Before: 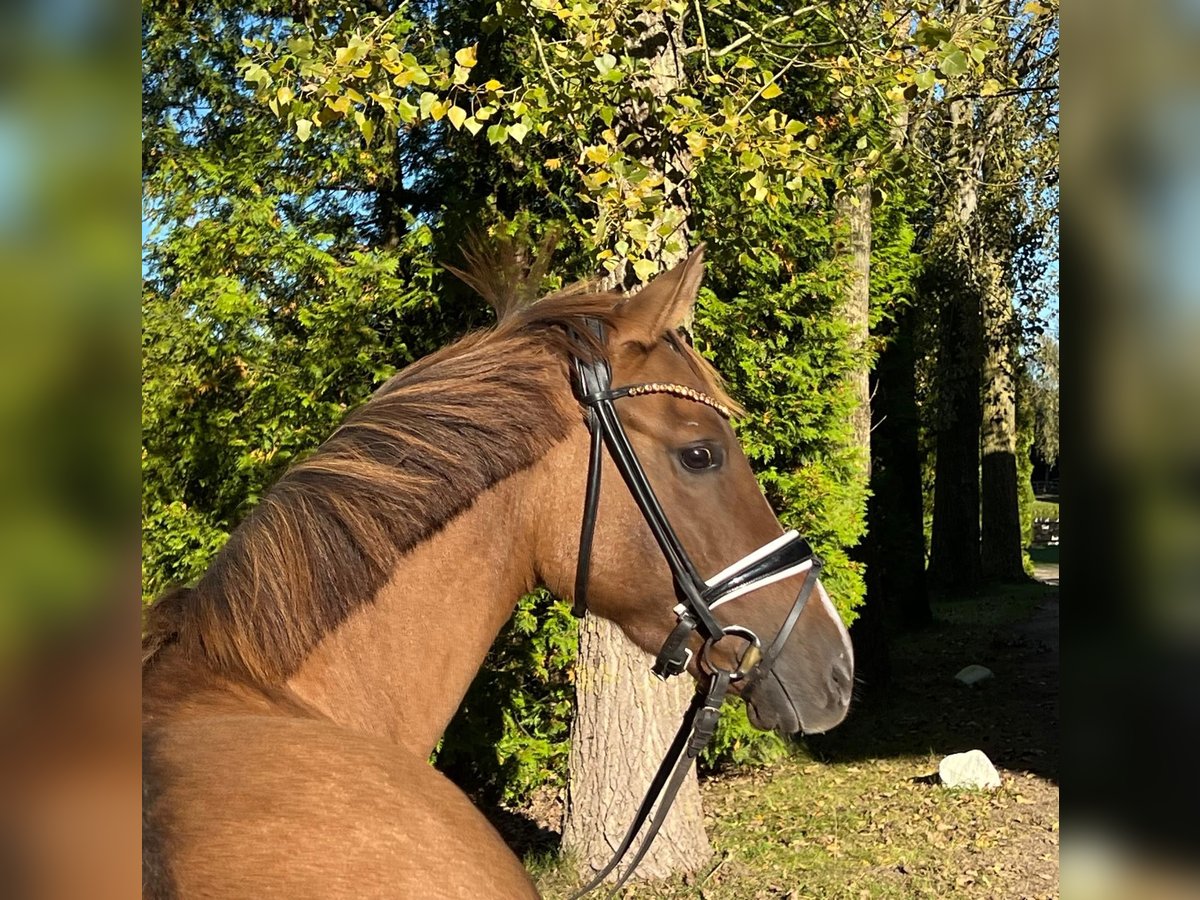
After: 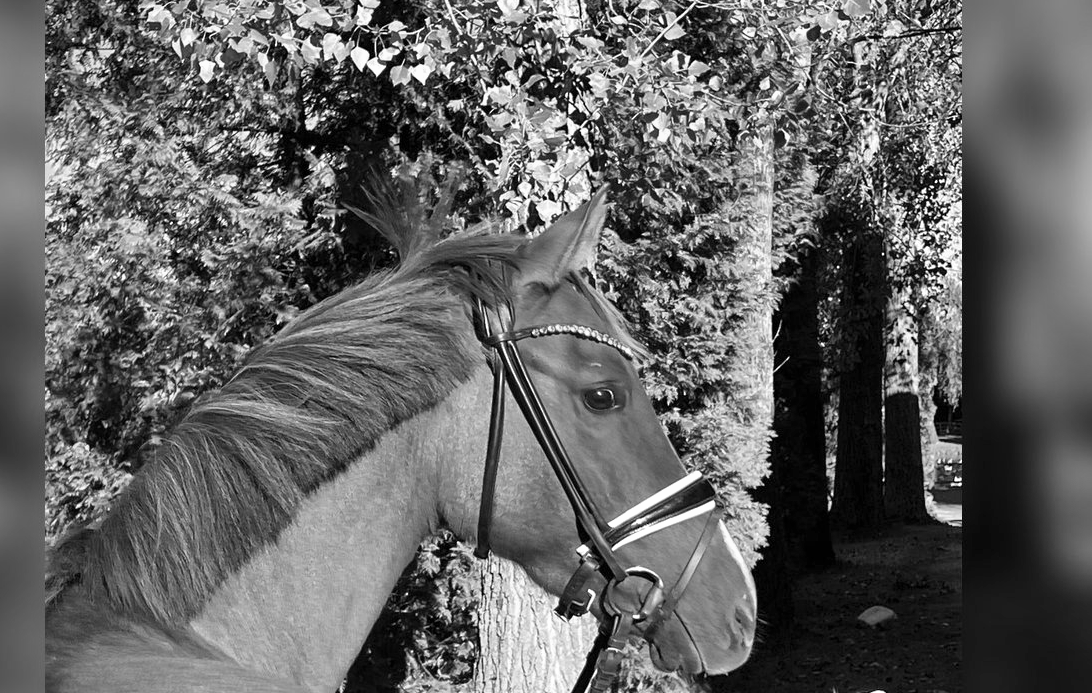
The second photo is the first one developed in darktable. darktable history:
crop: left 8.155%, top 6.611%, bottom 15.385%
exposure: exposure 0.178 EV, compensate exposure bias true, compensate highlight preservation false
color balance rgb: perceptual saturation grading › global saturation 35%, perceptual saturation grading › highlights -30%, perceptual saturation grading › shadows 35%, perceptual brilliance grading › global brilliance 3%, perceptual brilliance grading › highlights -3%, perceptual brilliance grading › shadows 3%
sharpen: radius 2.883, amount 0.868, threshold 47.523
shadows and highlights: low approximation 0.01, soften with gaussian
monochrome: on, module defaults
